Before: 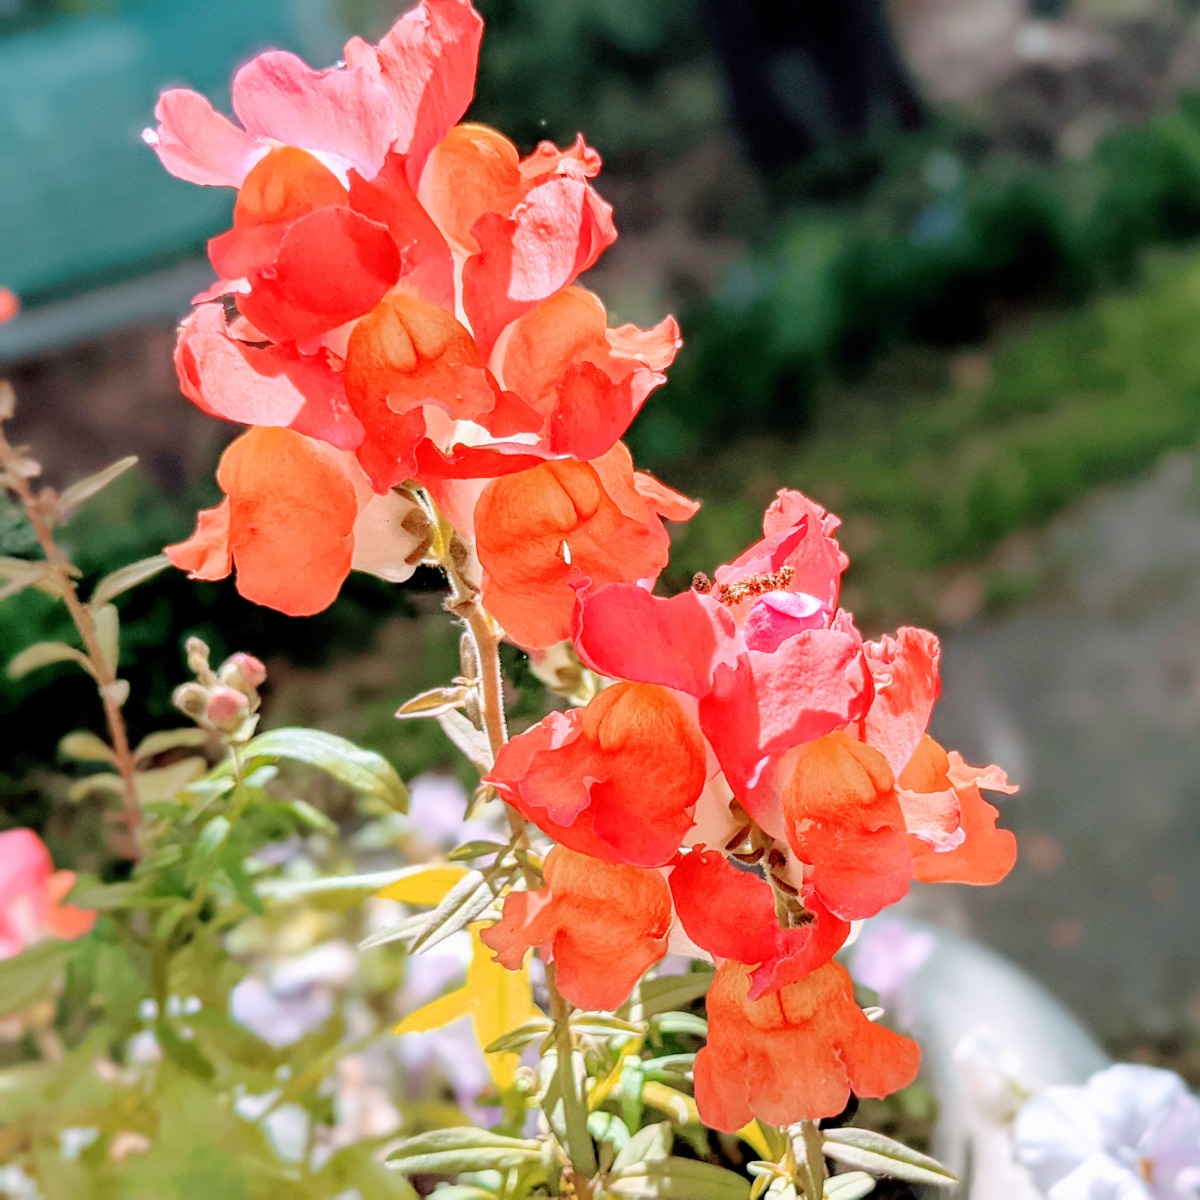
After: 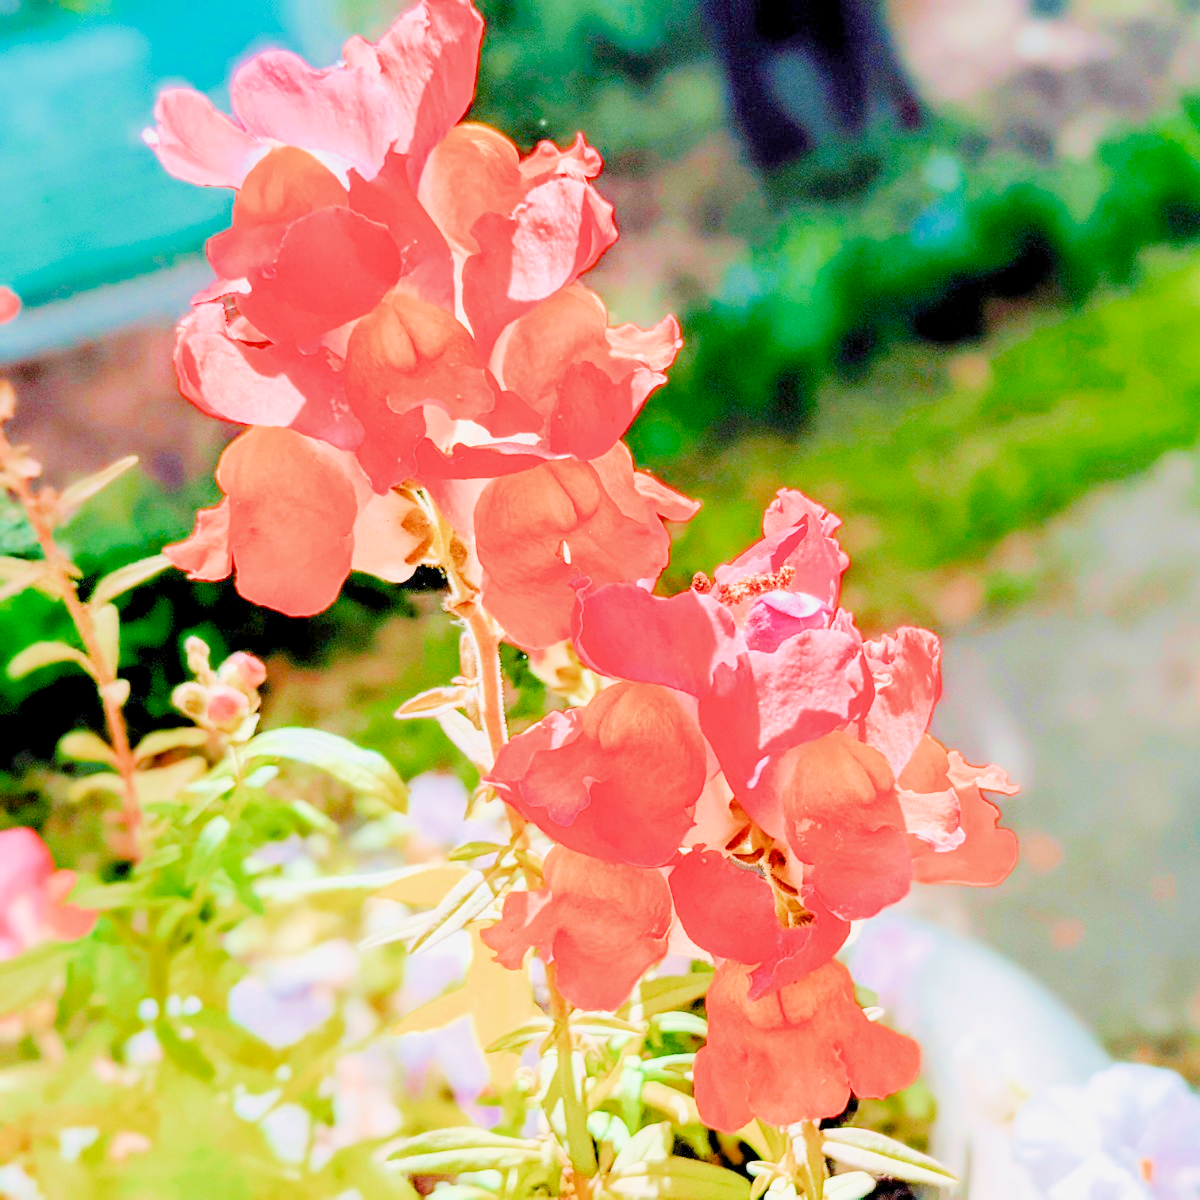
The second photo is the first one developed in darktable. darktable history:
color balance rgb: perceptual saturation grading › global saturation 34.798%, perceptual saturation grading › highlights -24.855%, perceptual saturation grading › shadows 25.109%, global vibrance 25.586%
filmic rgb: middle gray luminance 2.76%, black relative exposure -10.05 EV, white relative exposure 6.99 EV, dynamic range scaling 9.35%, target black luminance 0%, hardness 3.17, latitude 43.5%, contrast 0.676, highlights saturation mix 5.8%, shadows ↔ highlights balance 13.23%, add noise in highlights 0.001, color science v3 (2019), use custom middle-gray values true, contrast in highlights soft
